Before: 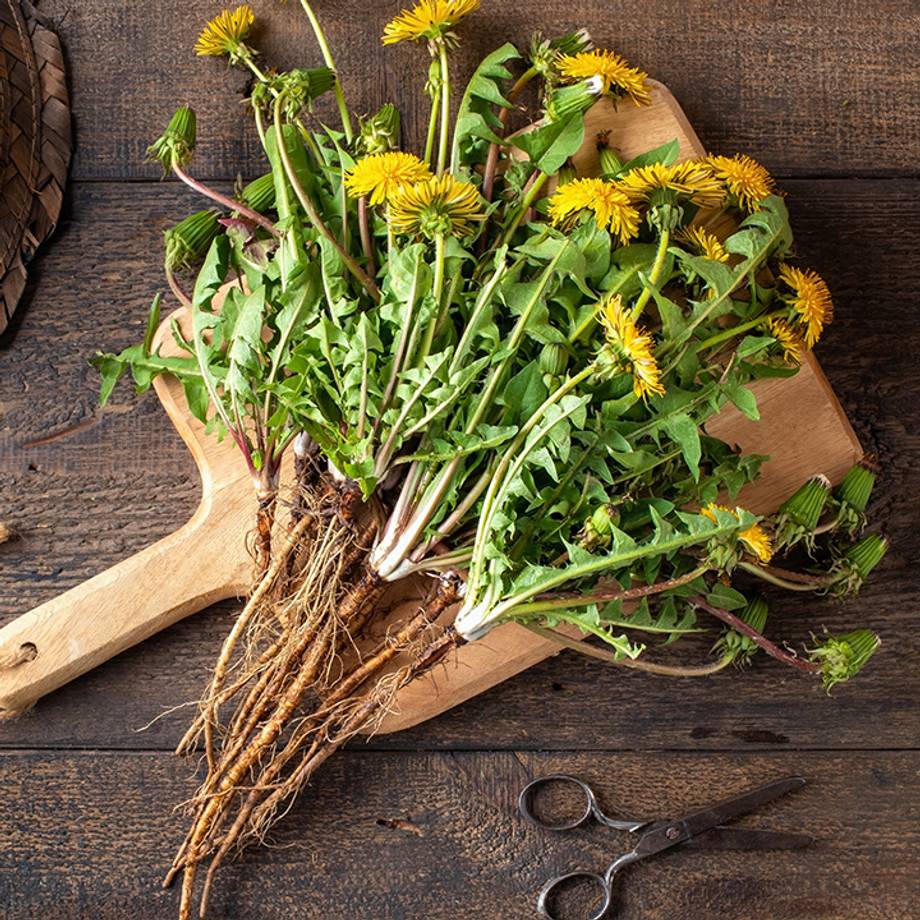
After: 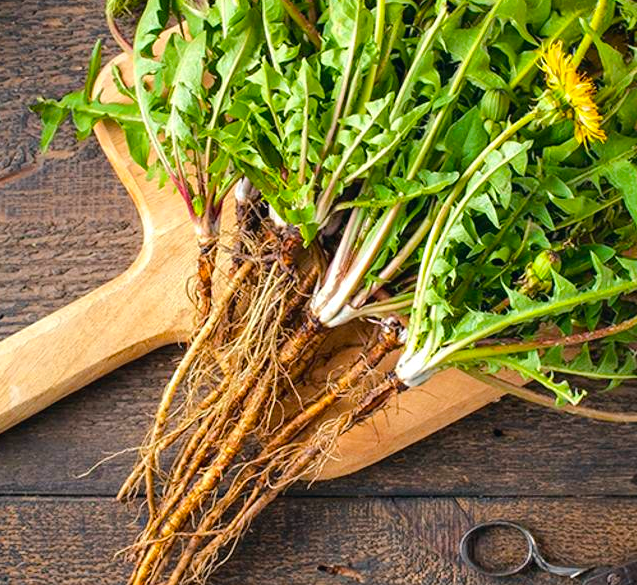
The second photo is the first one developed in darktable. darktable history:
color balance rgb: perceptual saturation grading › global saturation 25%, perceptual brilliance grading › mid-tones 10%, perceptual brilliance grading › shadows 15%, global vibrance 20%
color balance: mode lift, gamma, gain (sRGB), lift [1, 1, 1.022, 1.026]
exposure: exposure 0.081 EV, compensate highlight preservation false
crop: left 6.488%, top 27.668%, right 24.183%, bottom 8.656%
